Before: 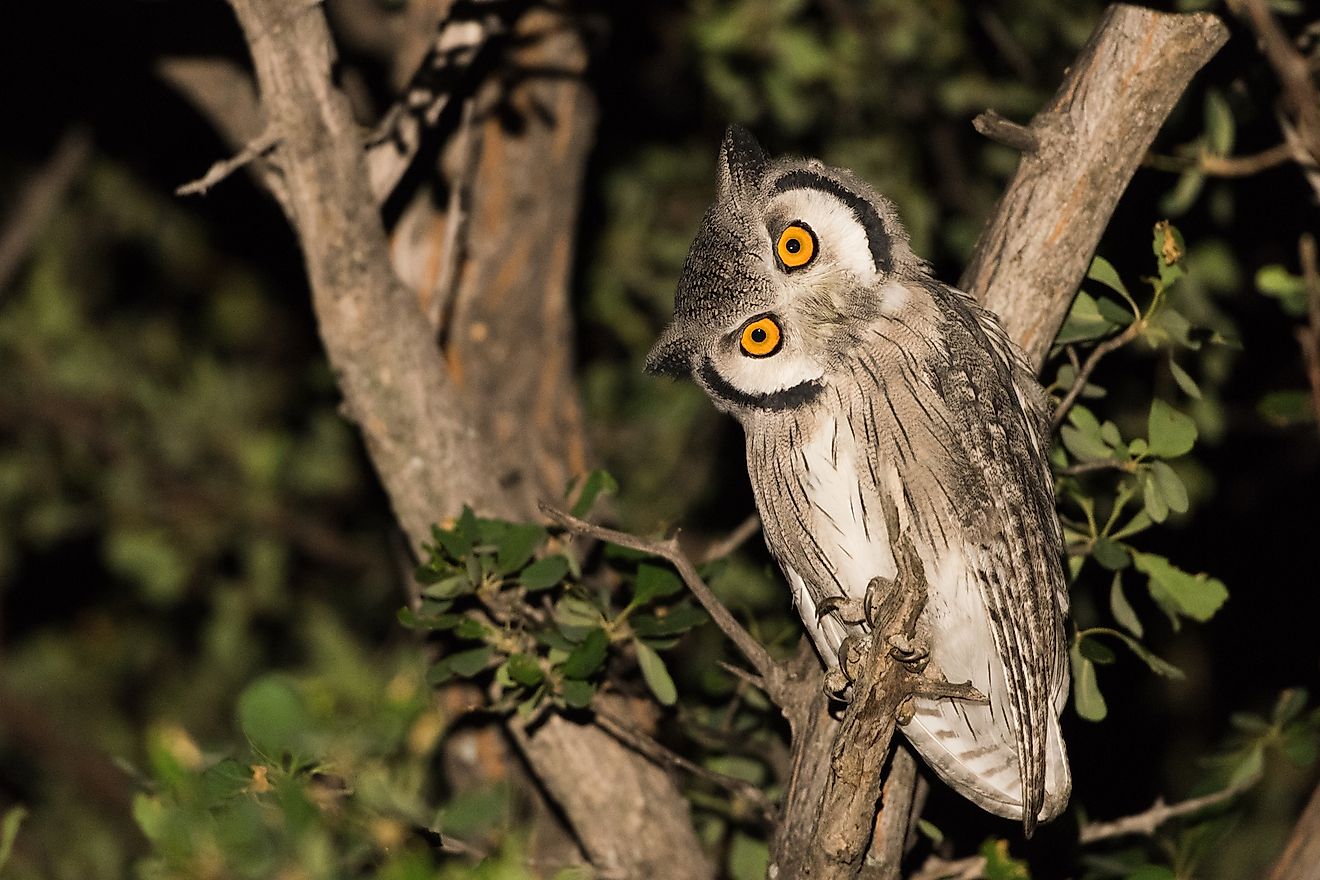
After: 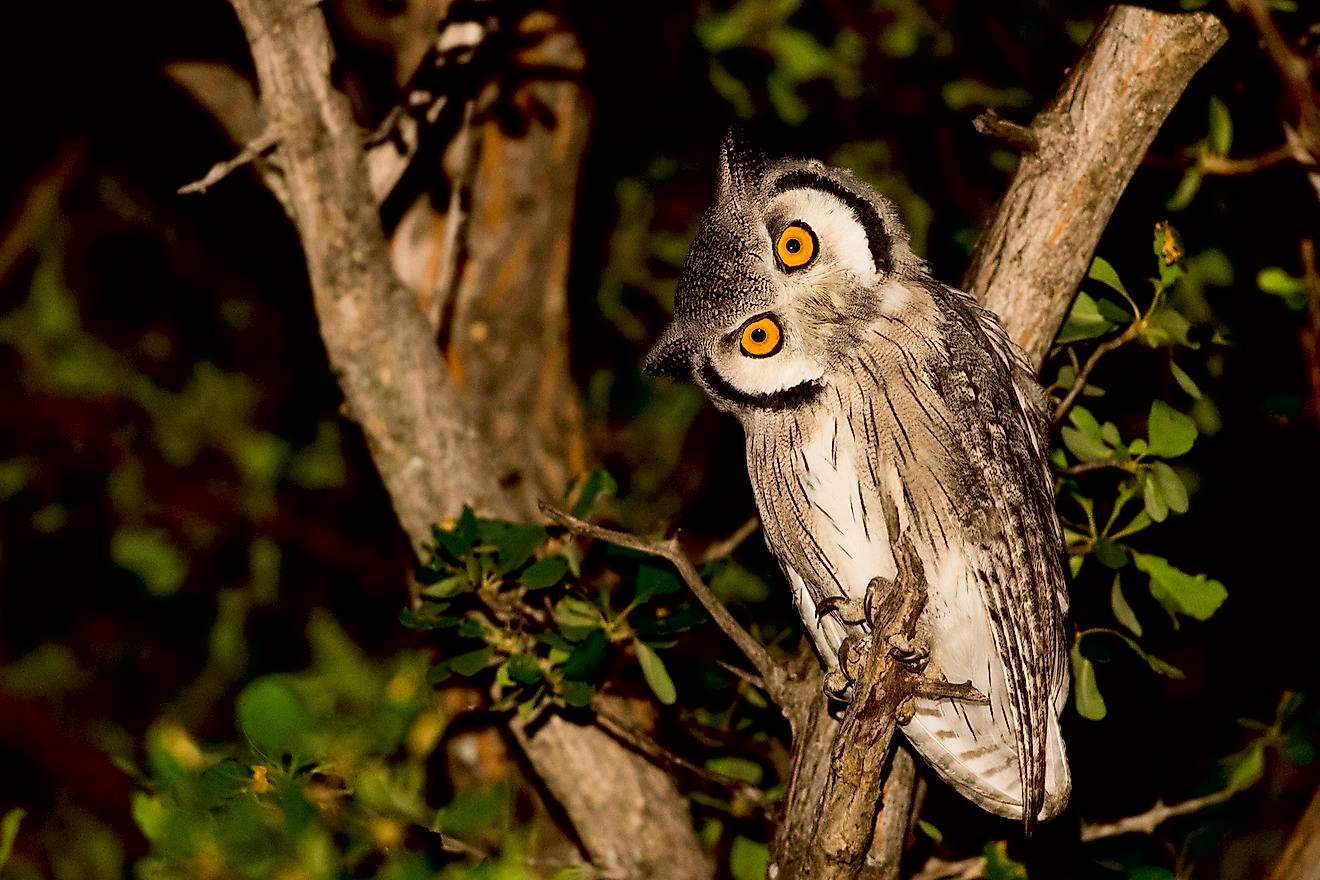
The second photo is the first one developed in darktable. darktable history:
exposure: black level correction 0.029, exposure -0.073 EV, compensate highlight preservation false
contrast brightness saturation: contrast 0.16, saturation 0.32
